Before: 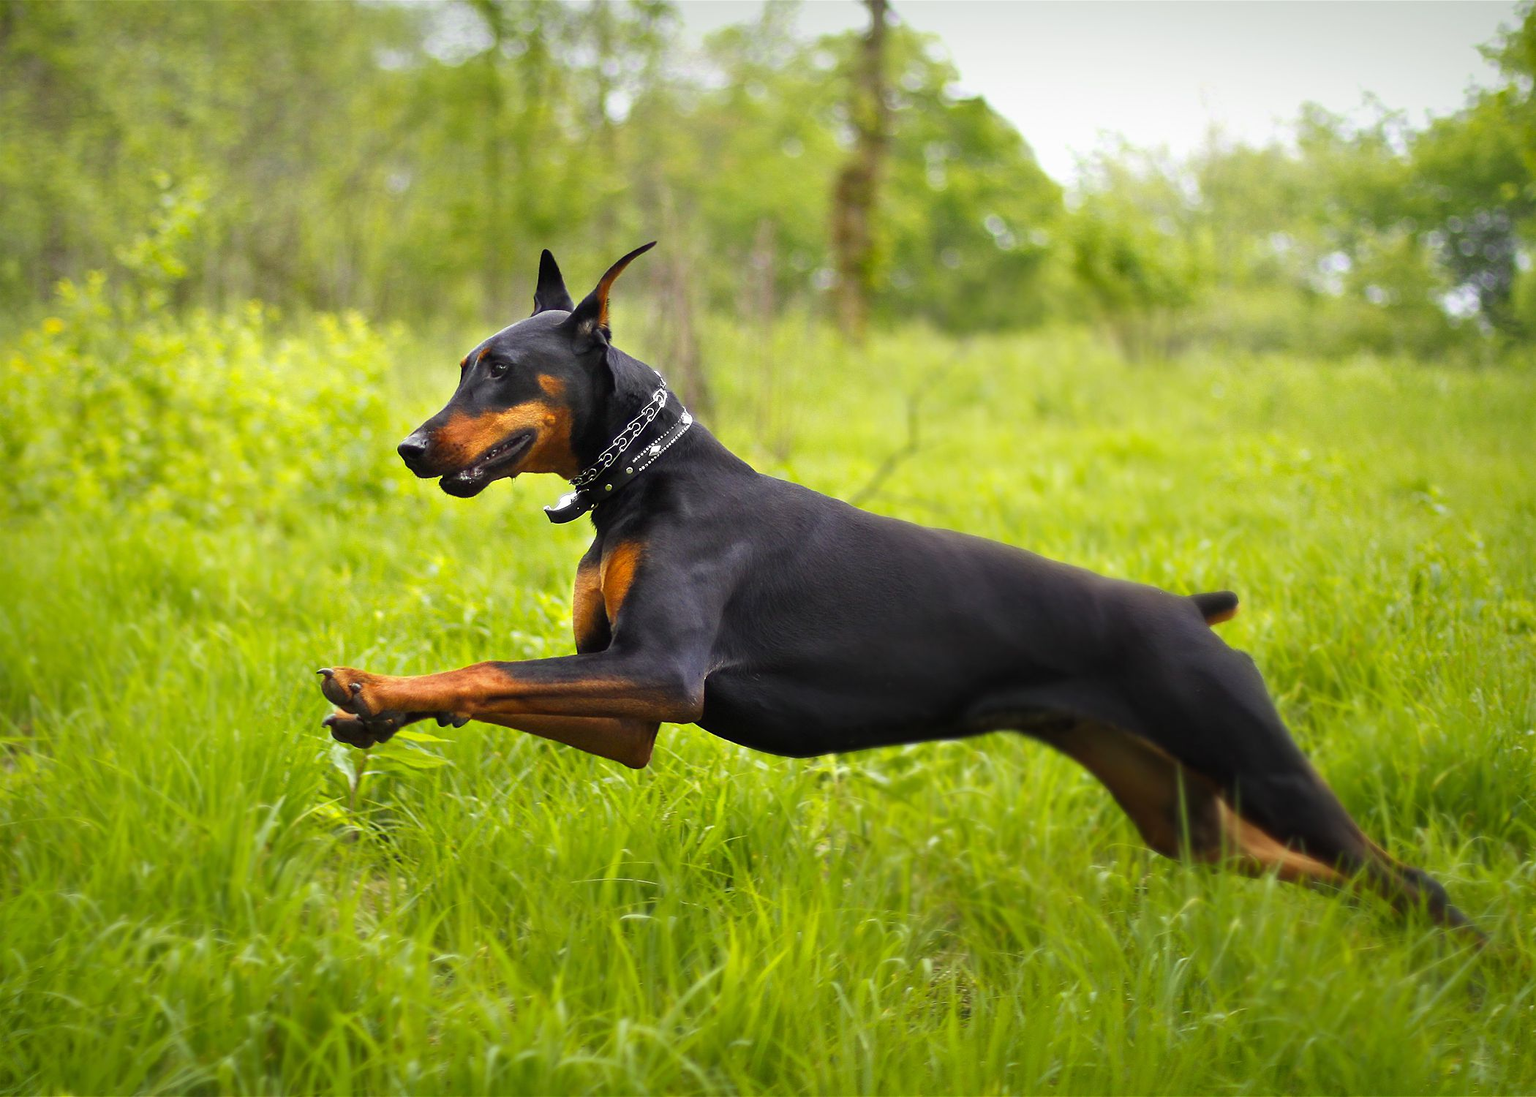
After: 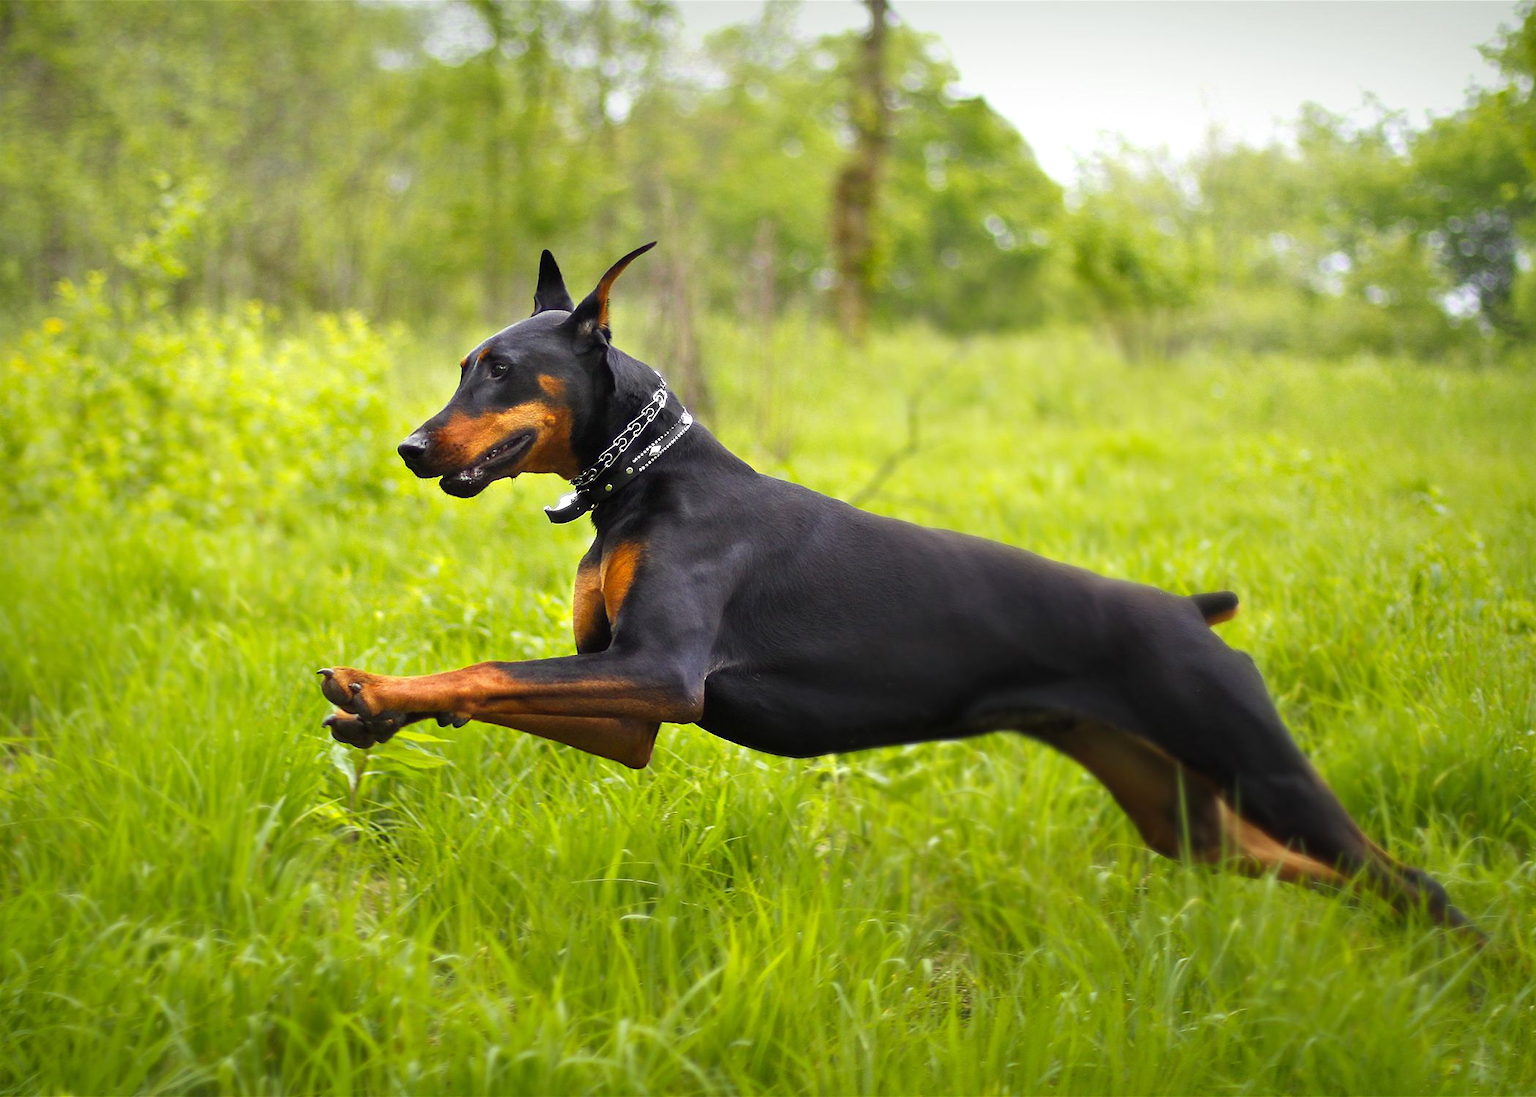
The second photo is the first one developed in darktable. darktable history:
exposure: exposure 0.082 EV, compensate highlight preservation false
